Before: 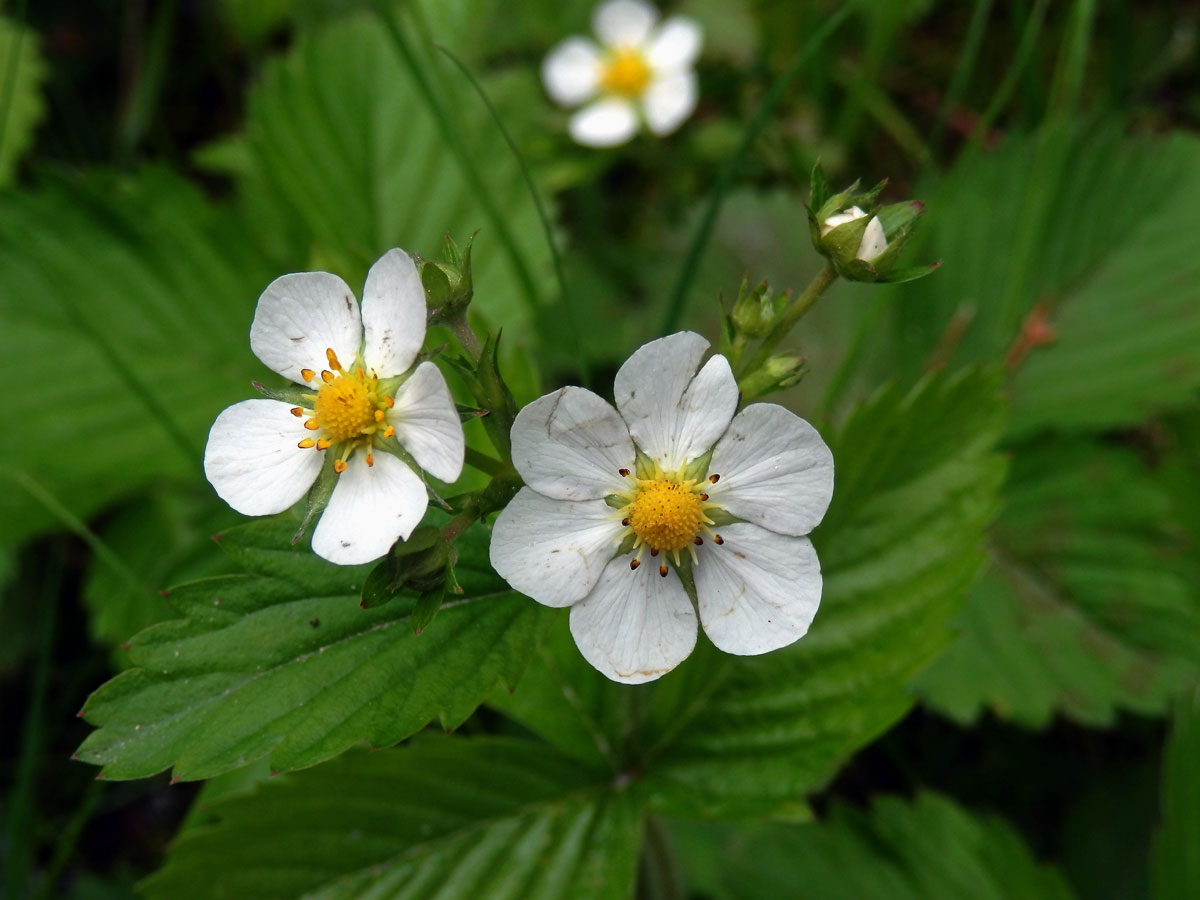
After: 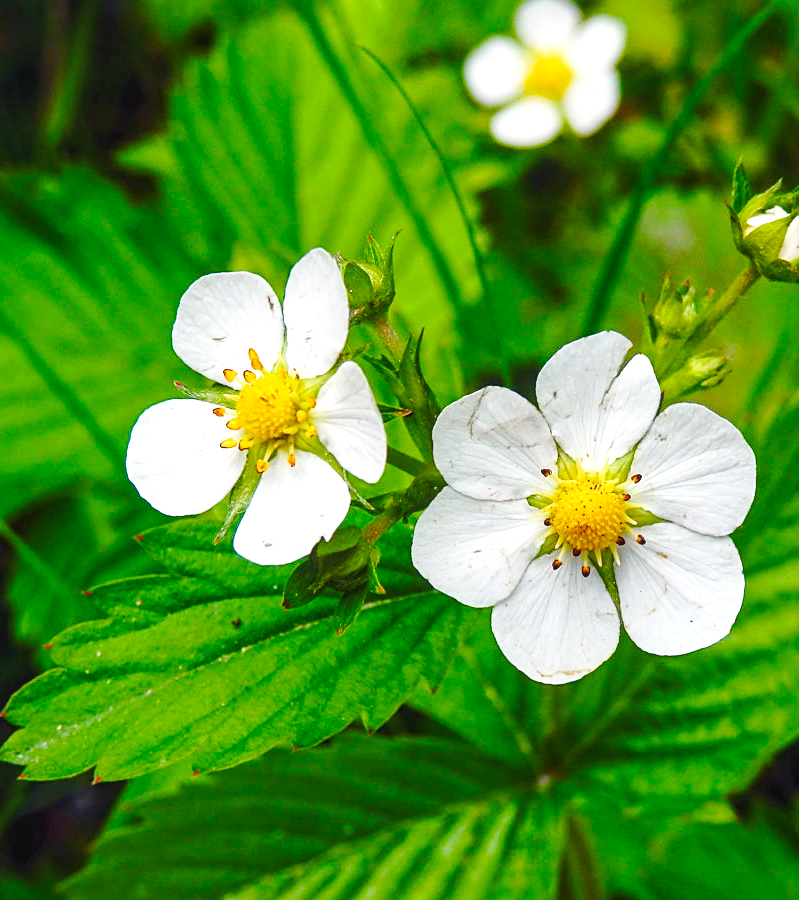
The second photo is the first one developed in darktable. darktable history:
base curve: curves: ch0 [(0, 0.007) (0.028, 0.063) (0.121, 0.311) (0.46, 0.743) (0.859, 0.957) (1, 1)], preserve colors none
contrast brightness saturation: saturation 0.133
crop and rotate: left 6.506%, right 26.84%
color balance rgb: power › hue 310.91°, linear chroma grading › global chroma 15.052%, perceptual saturation grading › global saturation 45.689%, perceptual saturation grading › highlights -50.462%, perceptual saturation grading › shadows 30.288%
sharpen: on, module defaults
exposure: exposure 0.296 EV, compensate highlight preservation false
local contrast: on, module defaults
